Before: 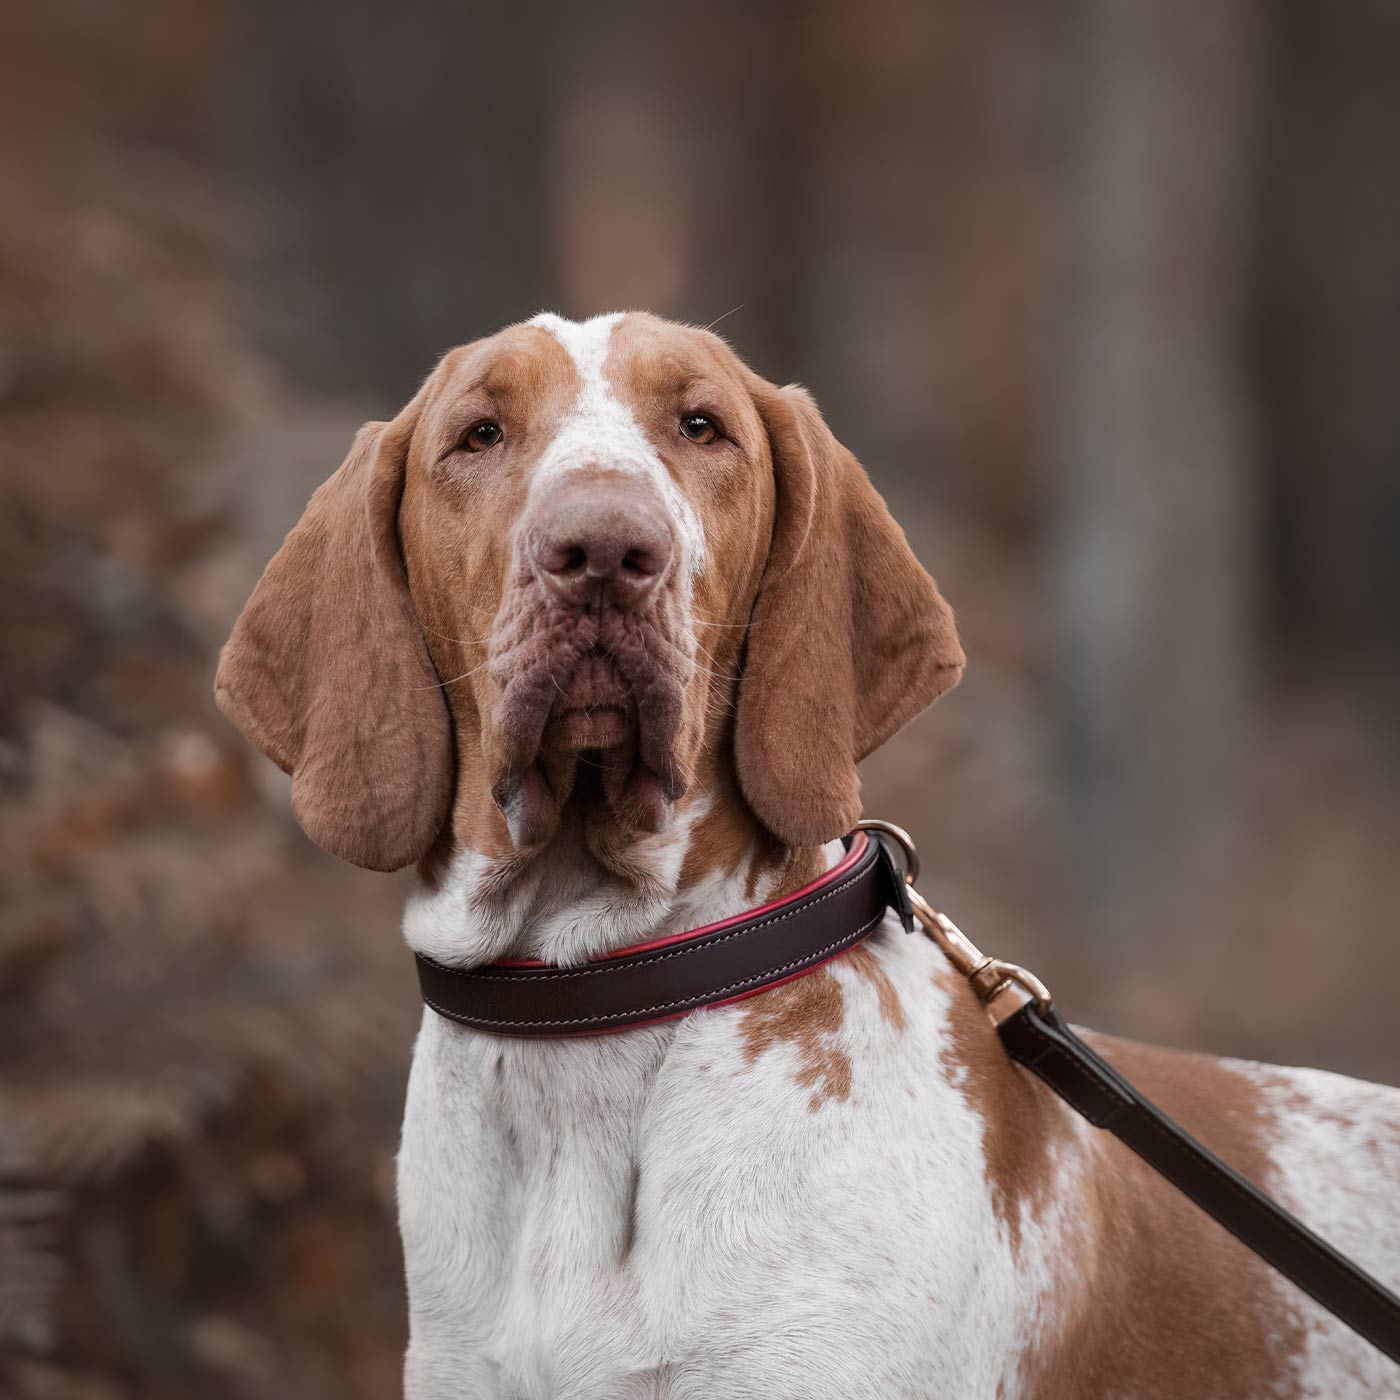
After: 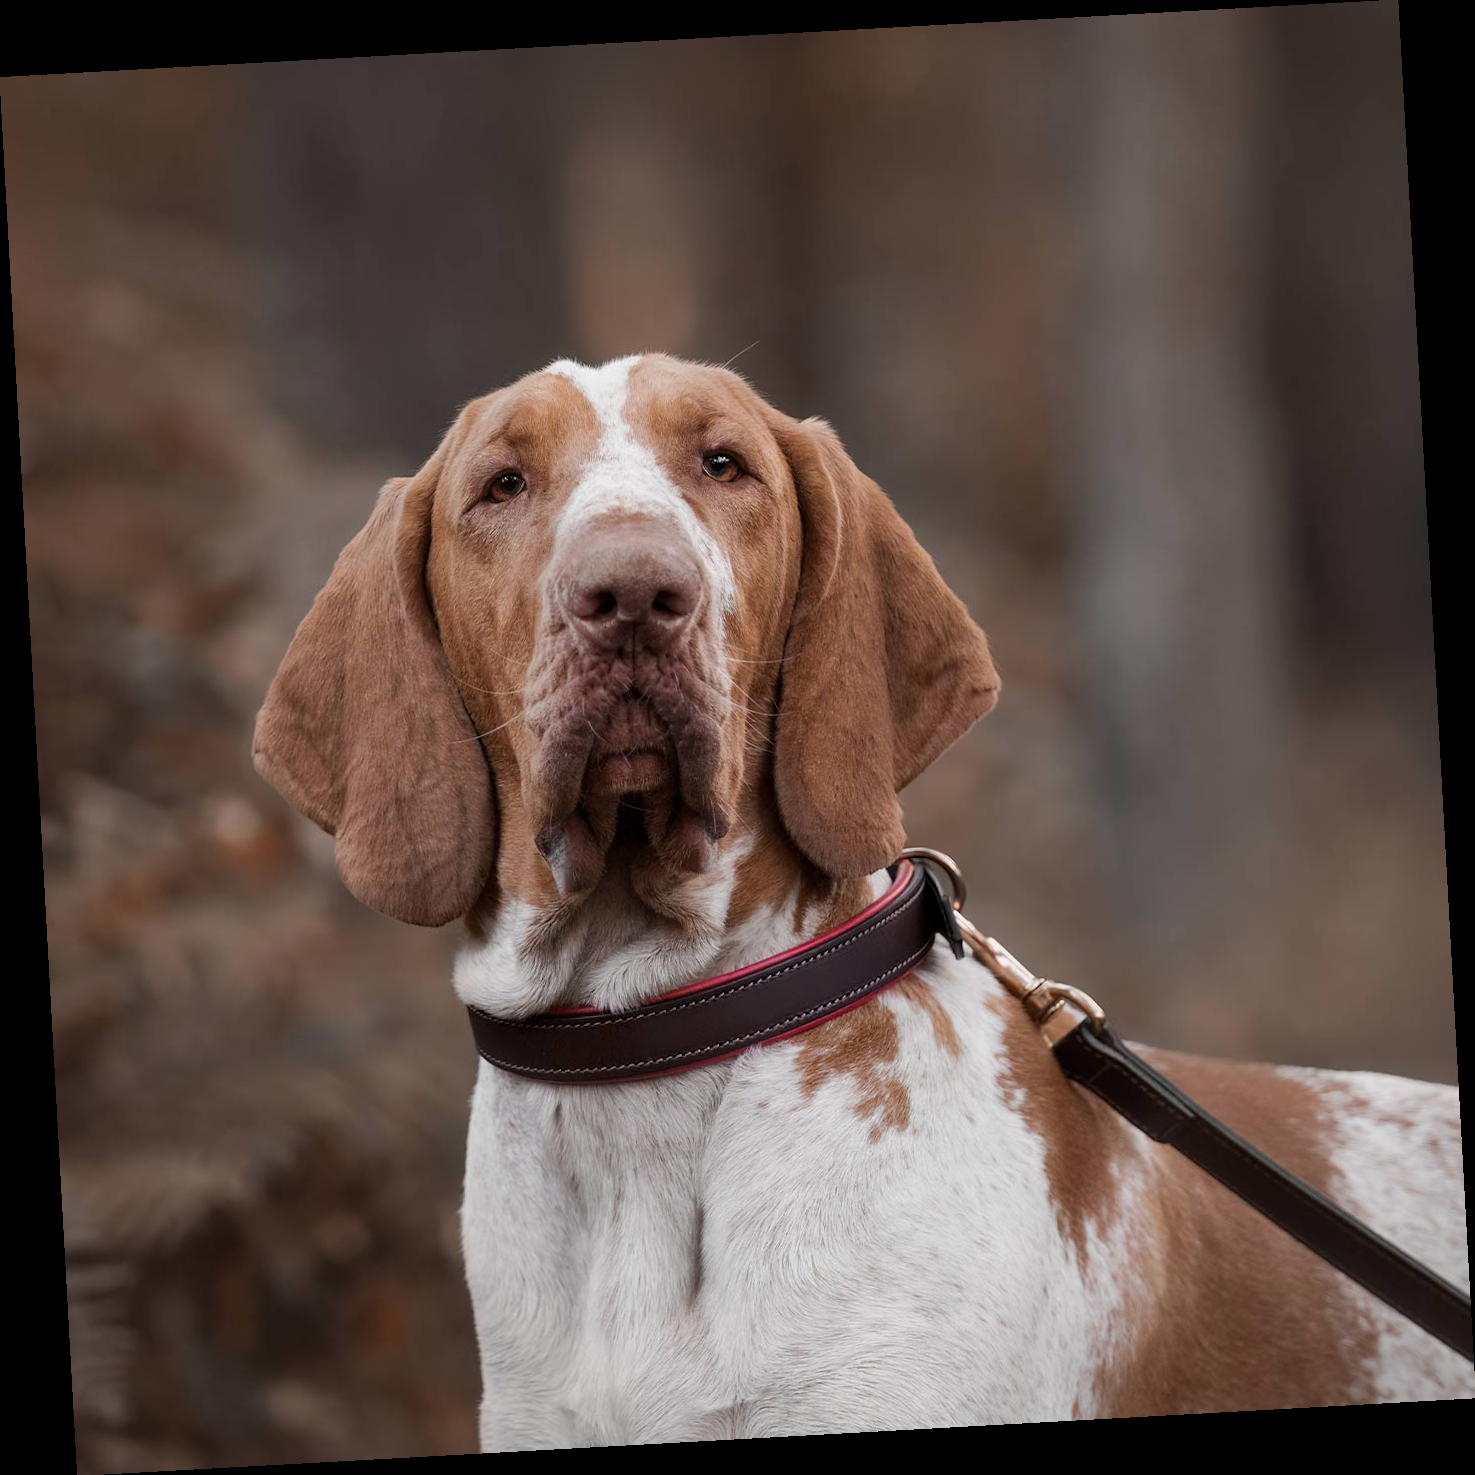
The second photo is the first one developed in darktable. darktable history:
rotate and perspective: rotation -3.18°, automatic cropping off
exposure: black level correction 0.001, exposure -0.125 EV, compensate exposure bias true, compensate highlight preservation false
